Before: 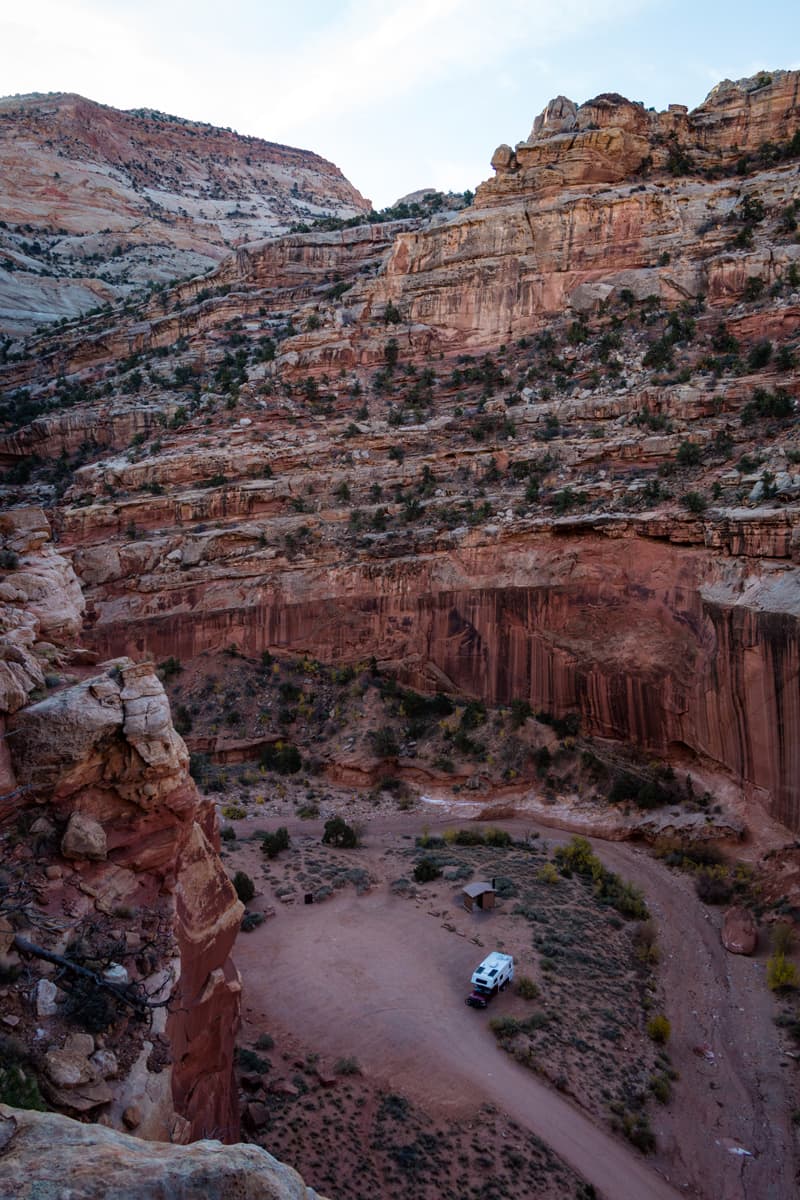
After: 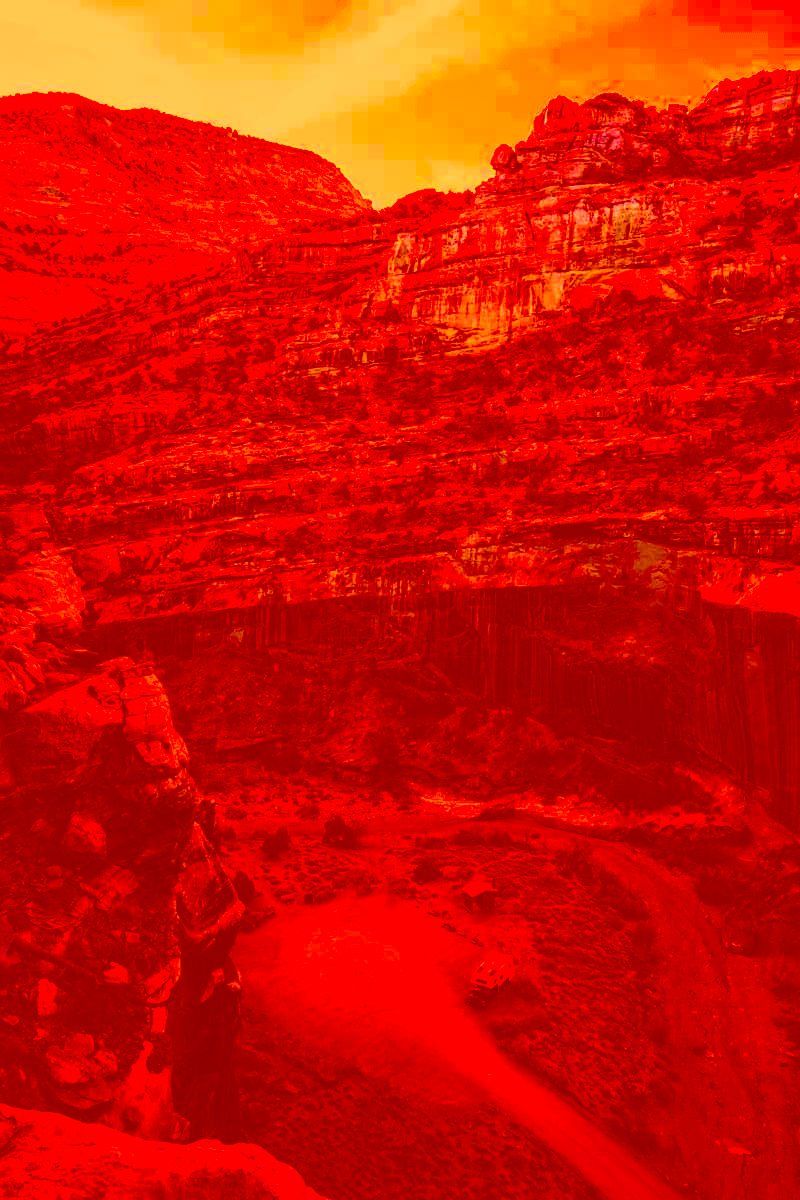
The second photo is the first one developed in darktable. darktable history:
color correction: highlights a* -39.68, highlights b* -40, shadows a* -40, shadows b* -40, saturation -3
tone equalizer: -8 EV -1.08 EV, -7 EV -1.01 EV, -6 EV -0.867 EV, -5 EV -0.578 EV, -3 EV 0.578 EV, -2 EV 0.867 EV, -1 EV 1.01 EV, +0 EV 1.08 EV, edges refinement/feathering 500, mask exposure compensation -1.57 EV, preserve details no
exposure: black level correction -0.025, exposure -0.117 EV, compensate highlight preservation false
